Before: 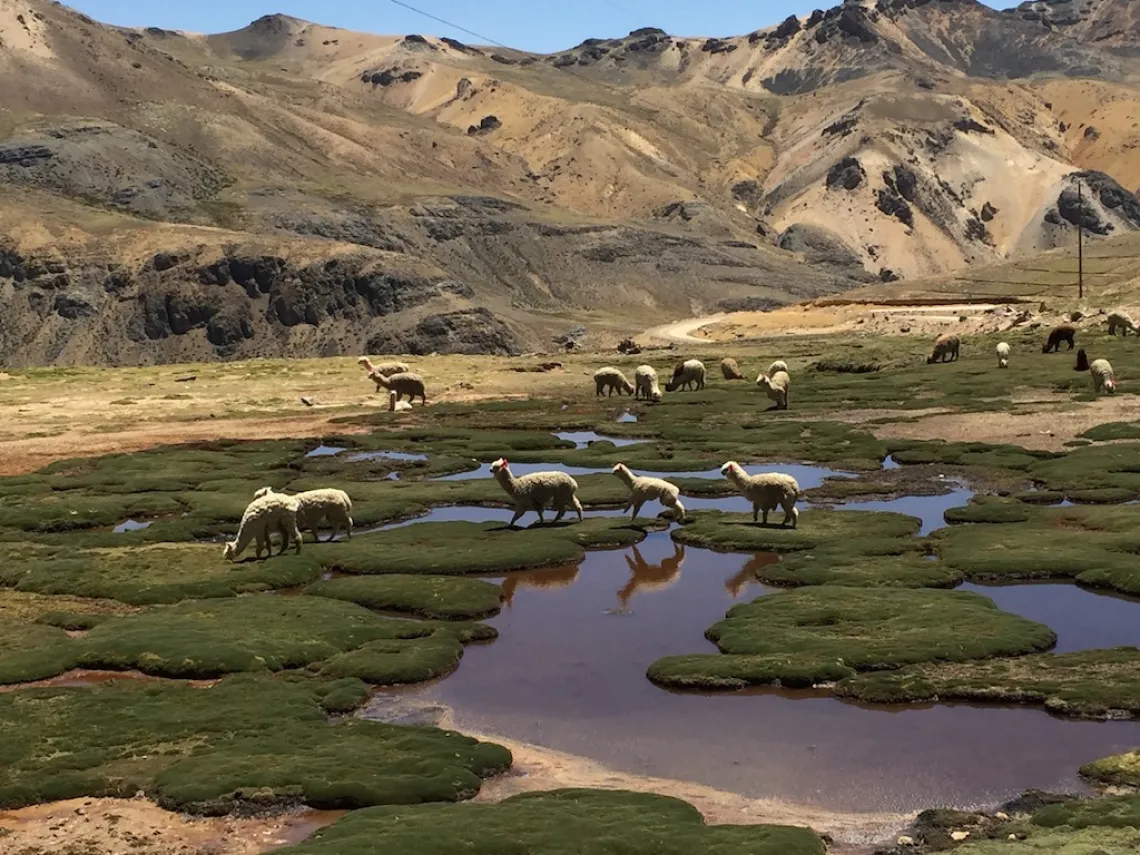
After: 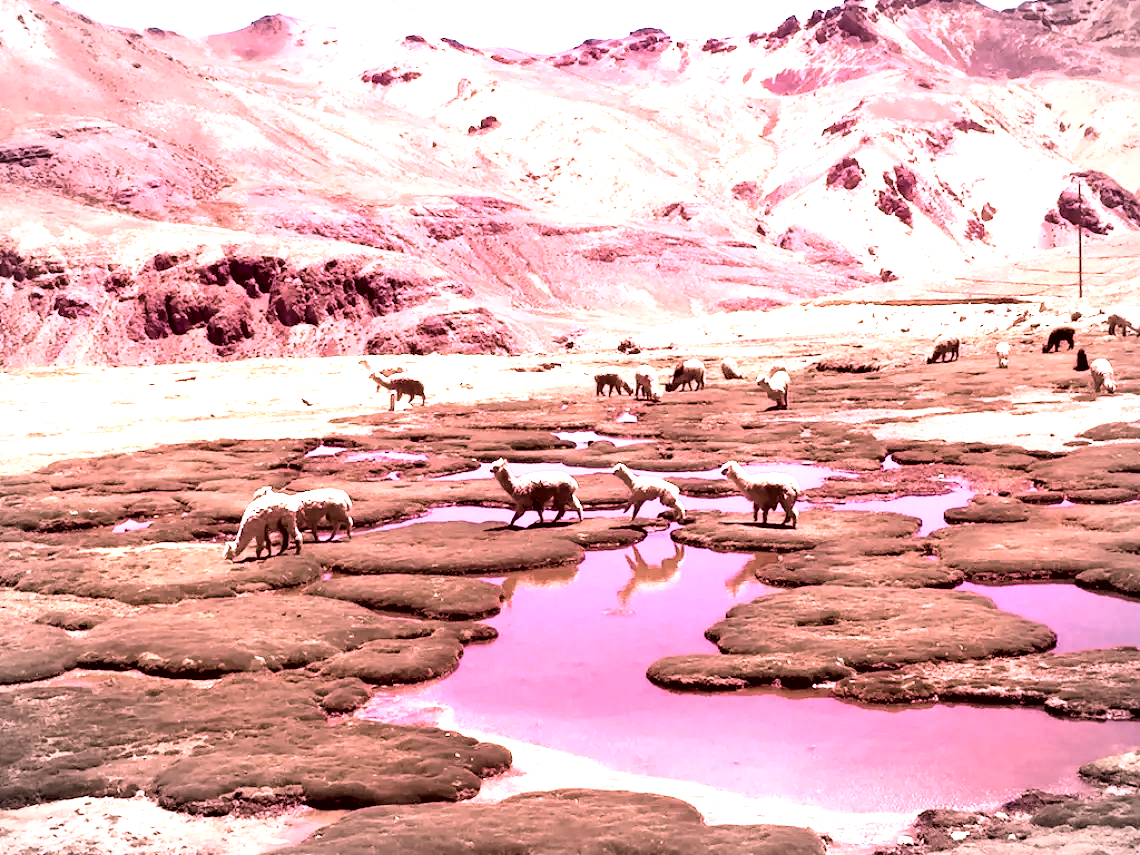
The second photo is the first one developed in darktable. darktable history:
tone curve: curves: ch0 [(0, 0) (0.004, 0.001) (0.133, 0.112) (0.325, 0.362) (0.832, 0.893) (1, 1)], color space Lab, linked channels, preserve colors none
levels: levels [0, 0.394, 0.787]
exposure: black level correction 0.012, compensate highlight preservation false
color correction: highlights a* -7.23, highlights b* -0.161, shadows a* 20.08, shadows b* 11.73
vignetting: fall-off start 87%, automatic ratio true
color zones: curves: ch1 [(0, 0.34) (0.143, 0.164) (0.286, 0.152) (0.429, 0.176) (0.571, 0.173) (0.714, 0.188) (0.857, 0.199) (1, 0.34)]
white balance: red 2.421, blue 1.533
